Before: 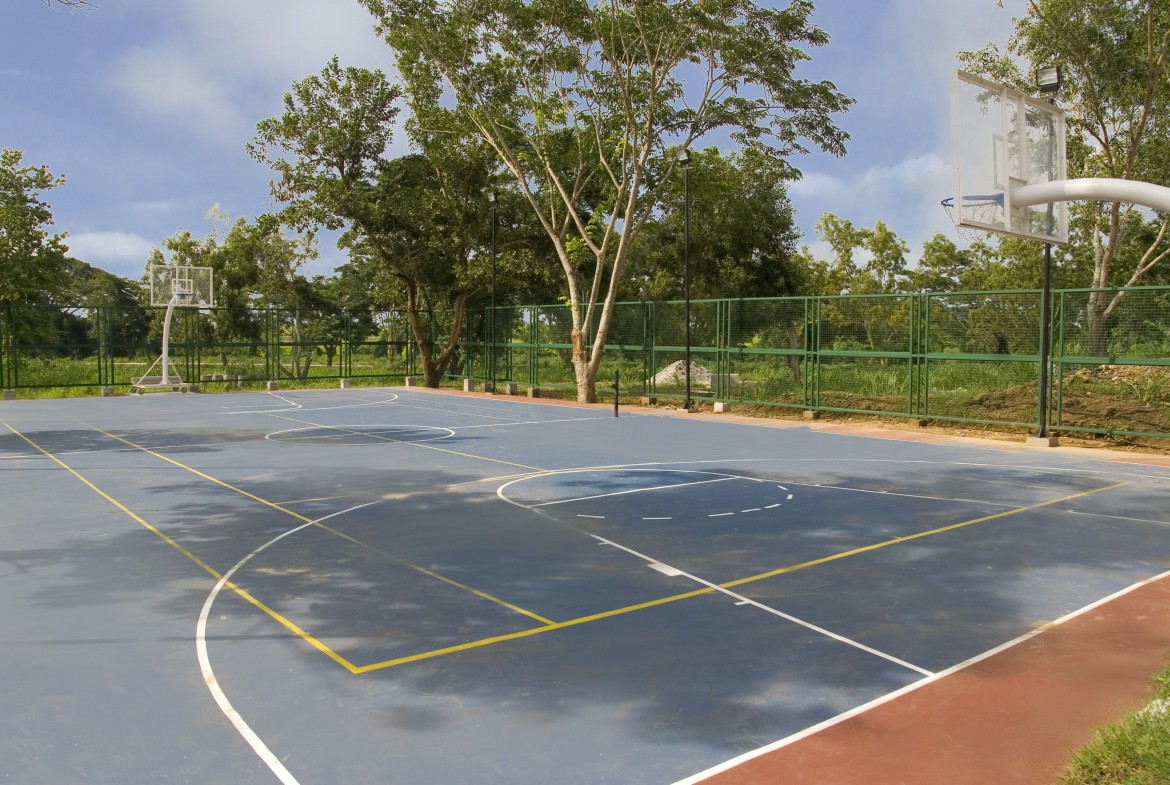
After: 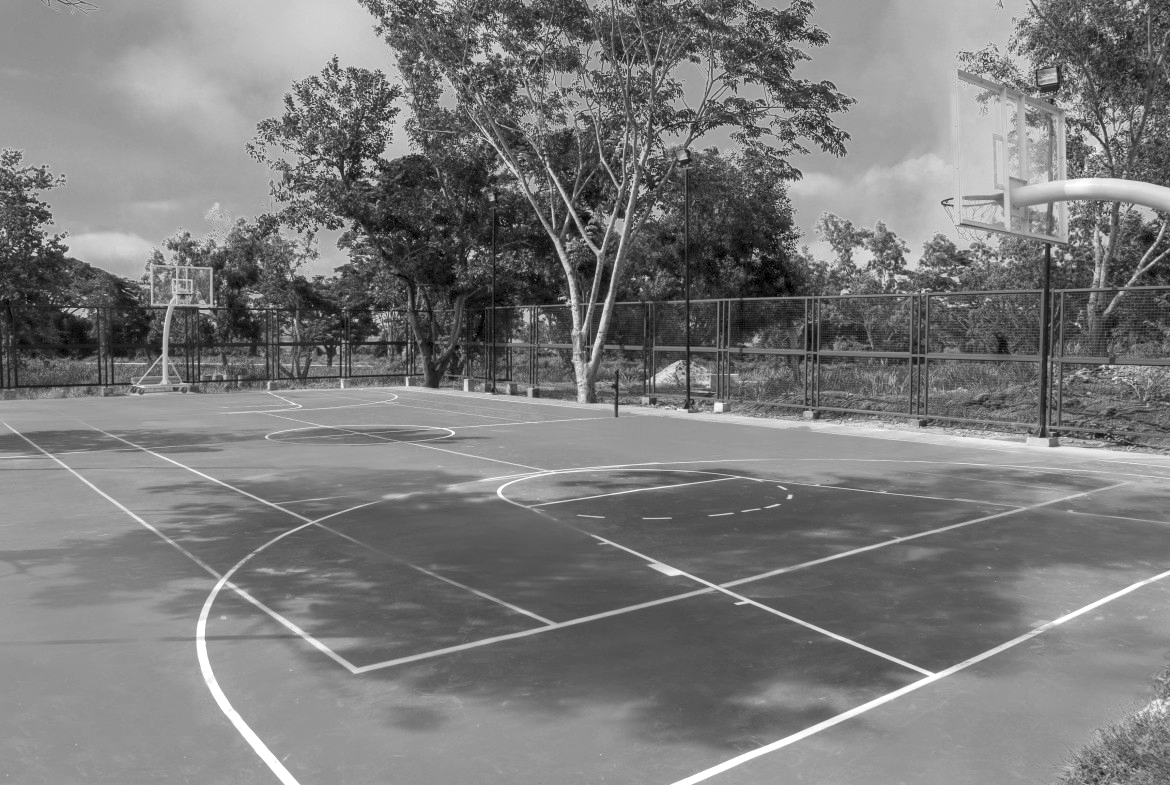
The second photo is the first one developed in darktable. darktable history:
local contrast: on, module defaults
color balance rgb: saturation formula JzAzBz (2021)
color calibration: output gray [0.714, 0.278, 0, 0], illuminant same as pipeline (D50), adaptation none (bypass)
